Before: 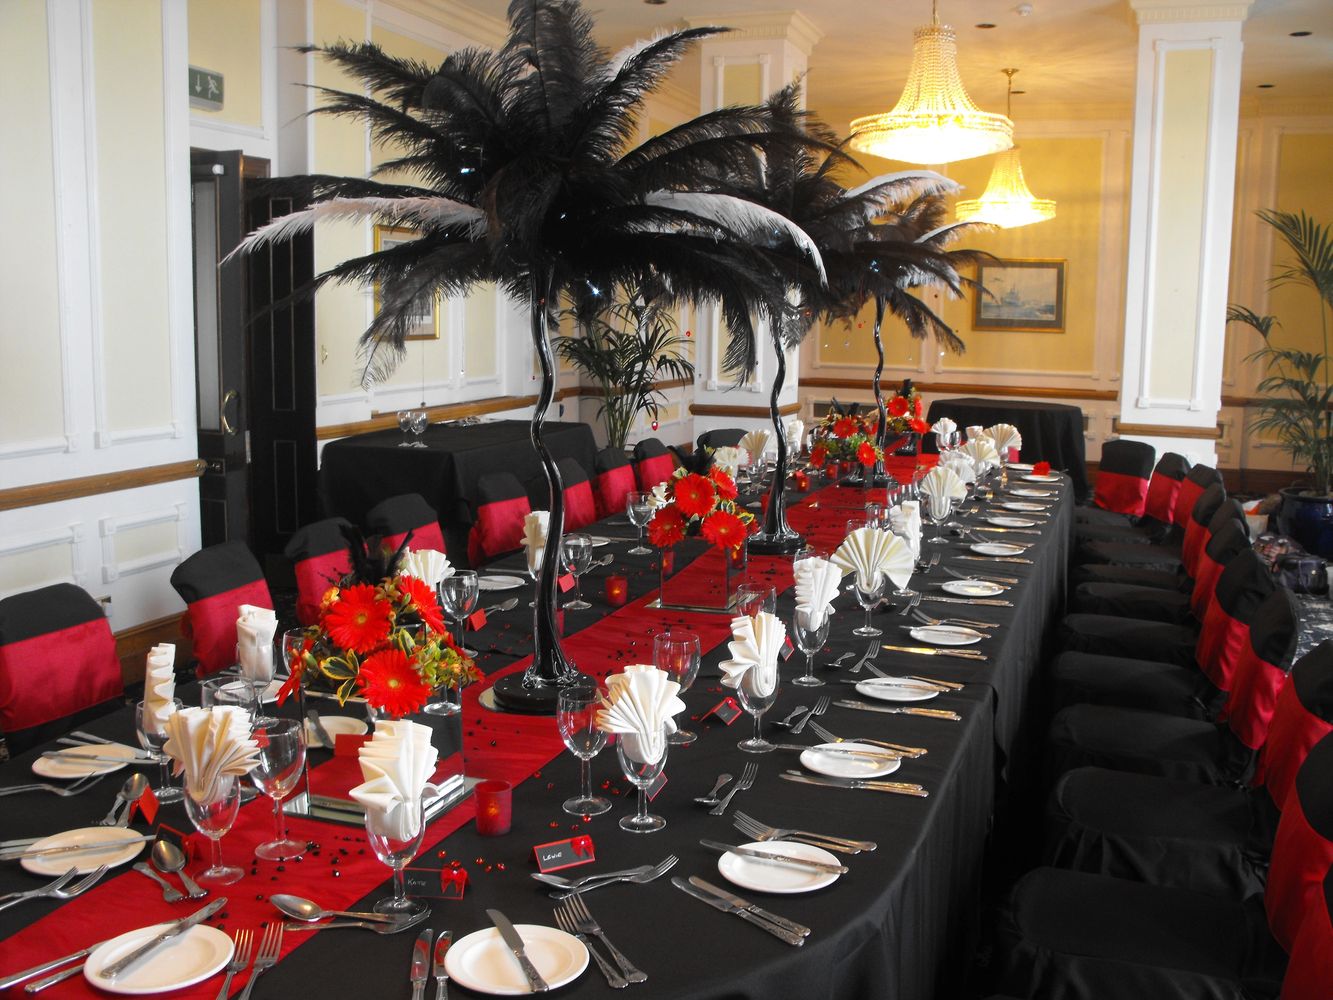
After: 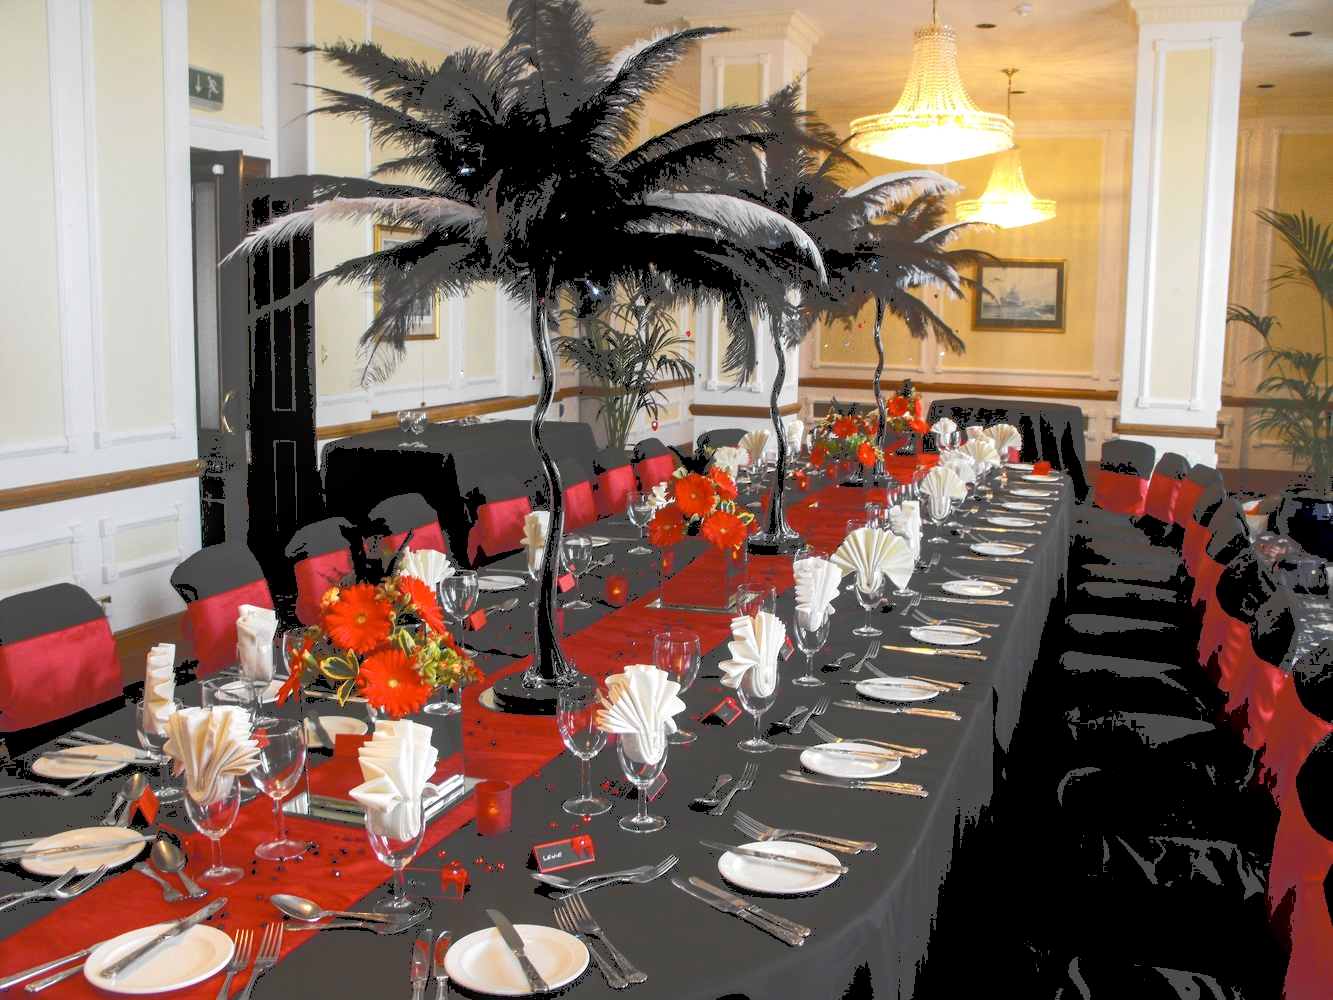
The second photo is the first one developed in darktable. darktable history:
tone curve: curves: ch0 [(0, 0) (0.003, 0.299) (0.011, 0.299) (0.025, 0.299) (0.044, 0.299) (0.069, 0.3) (0.1, 0.306) (0.136, 0.316) (0.177, 0.326) (0.224, 0.338) (0.277, 0.366) (0.335, 0.406) (0.399, 0.462) (0.468, 0.533) (0.543, 0.607) (0.623, 0.7) (0.709, 0.775) (0.801, 0.843) (0.898, 0.903) (1, 1)], color space Lab, independent channels, preserve colors none
local contrast: on, module defaults
contrast brightness saturation: saturation -0.091
exposure: black level correction 0.01, exposure 0.017 EV, compensate exposure bias true, compensate highlight preservation false
